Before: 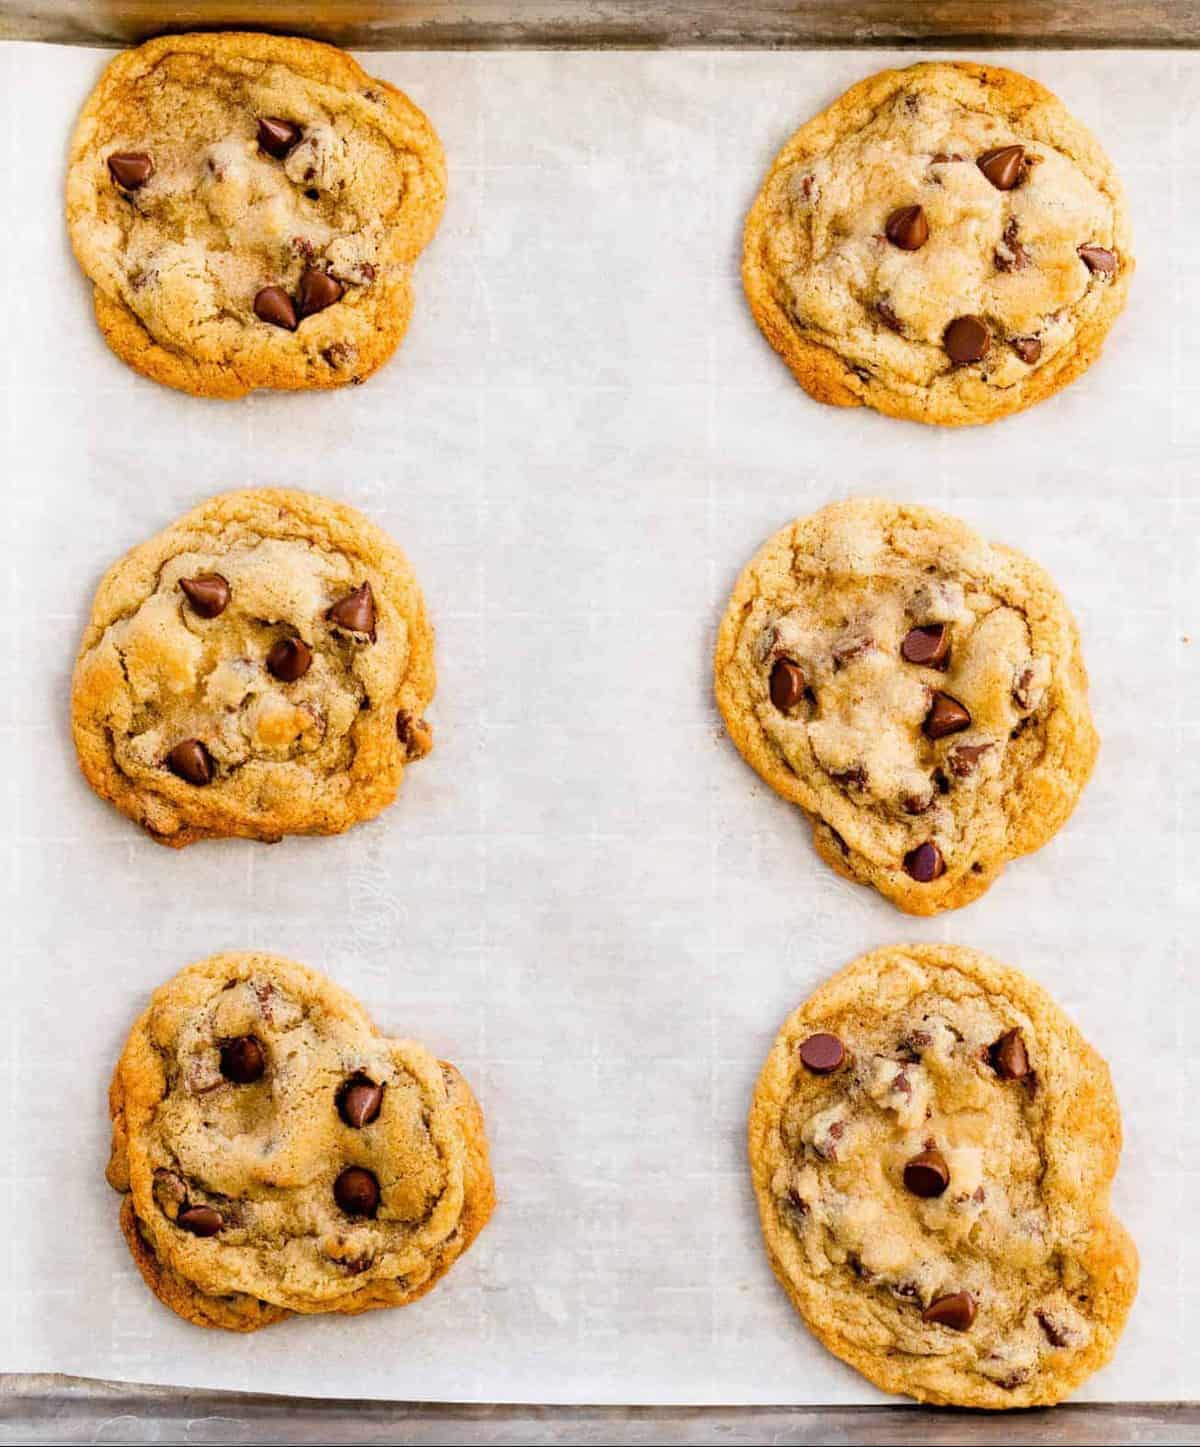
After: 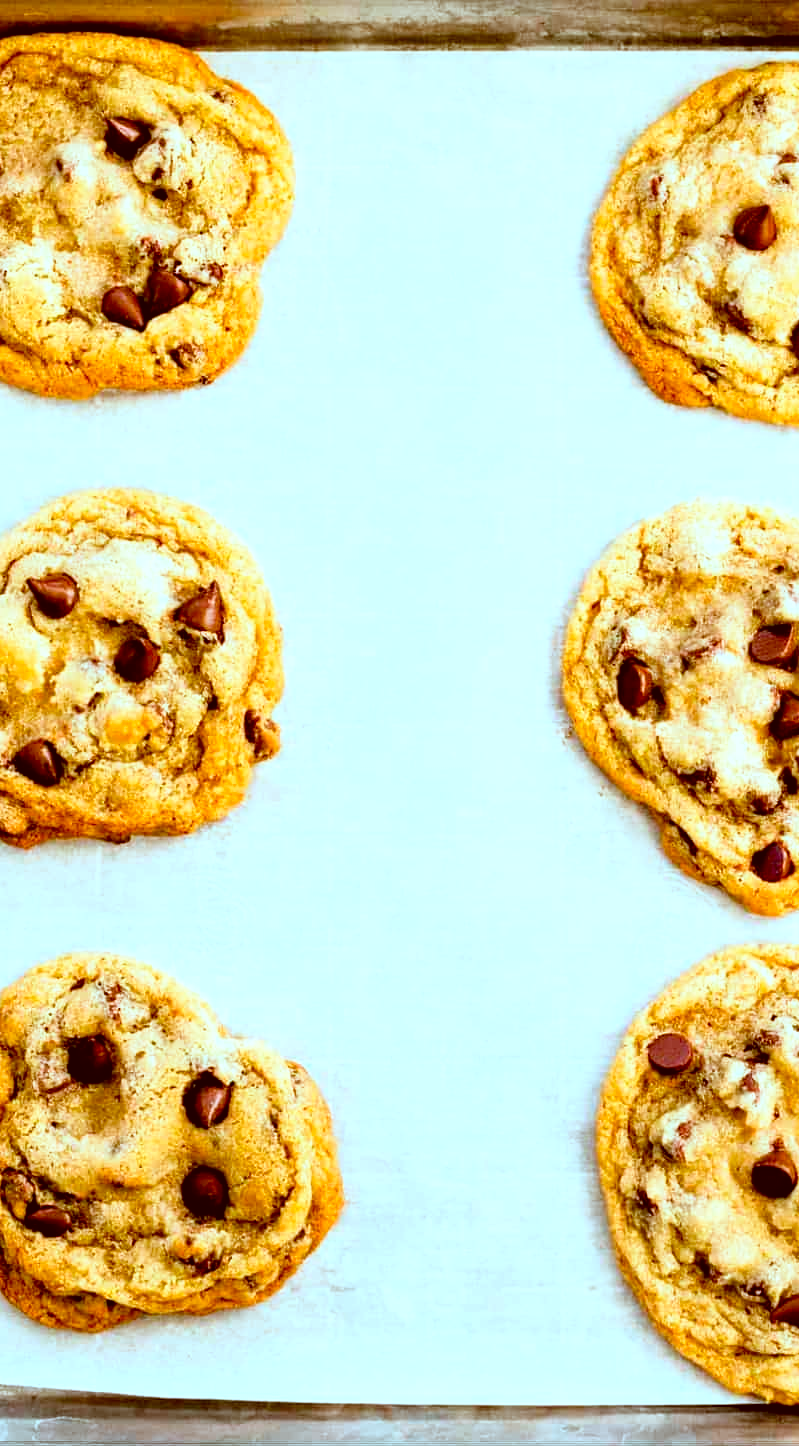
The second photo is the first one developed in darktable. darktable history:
exposure: black level correction 0.003, exposure 0.383 EV, compensate highlight preservation false
color correction: highlights a* -14.62, highlights b* -16.22, shadows a* 10.12, shadows b* 29.4
crop and rotate: left 12.673%, right 20.66%
tone curve: curves: ch0 [(0, 0) (0.003, 0) (0.011, 0.001) (0.025, 0.003) (0.044, 0.006) (0.069, 0.009) (0.1, 0.013) (0.136, 0.032) (0.177, 0.067) (0.224, 0.121) (0.277, 0.185) (0.335, 0.255) (0.399, 0.333) (0.468, 0.417) (0.543, 0.508) (0.623, 0.606) (0.709, 0.71) (0.801, 0.819) (0.898, 0.926) (1, 1)], preserve colors none
